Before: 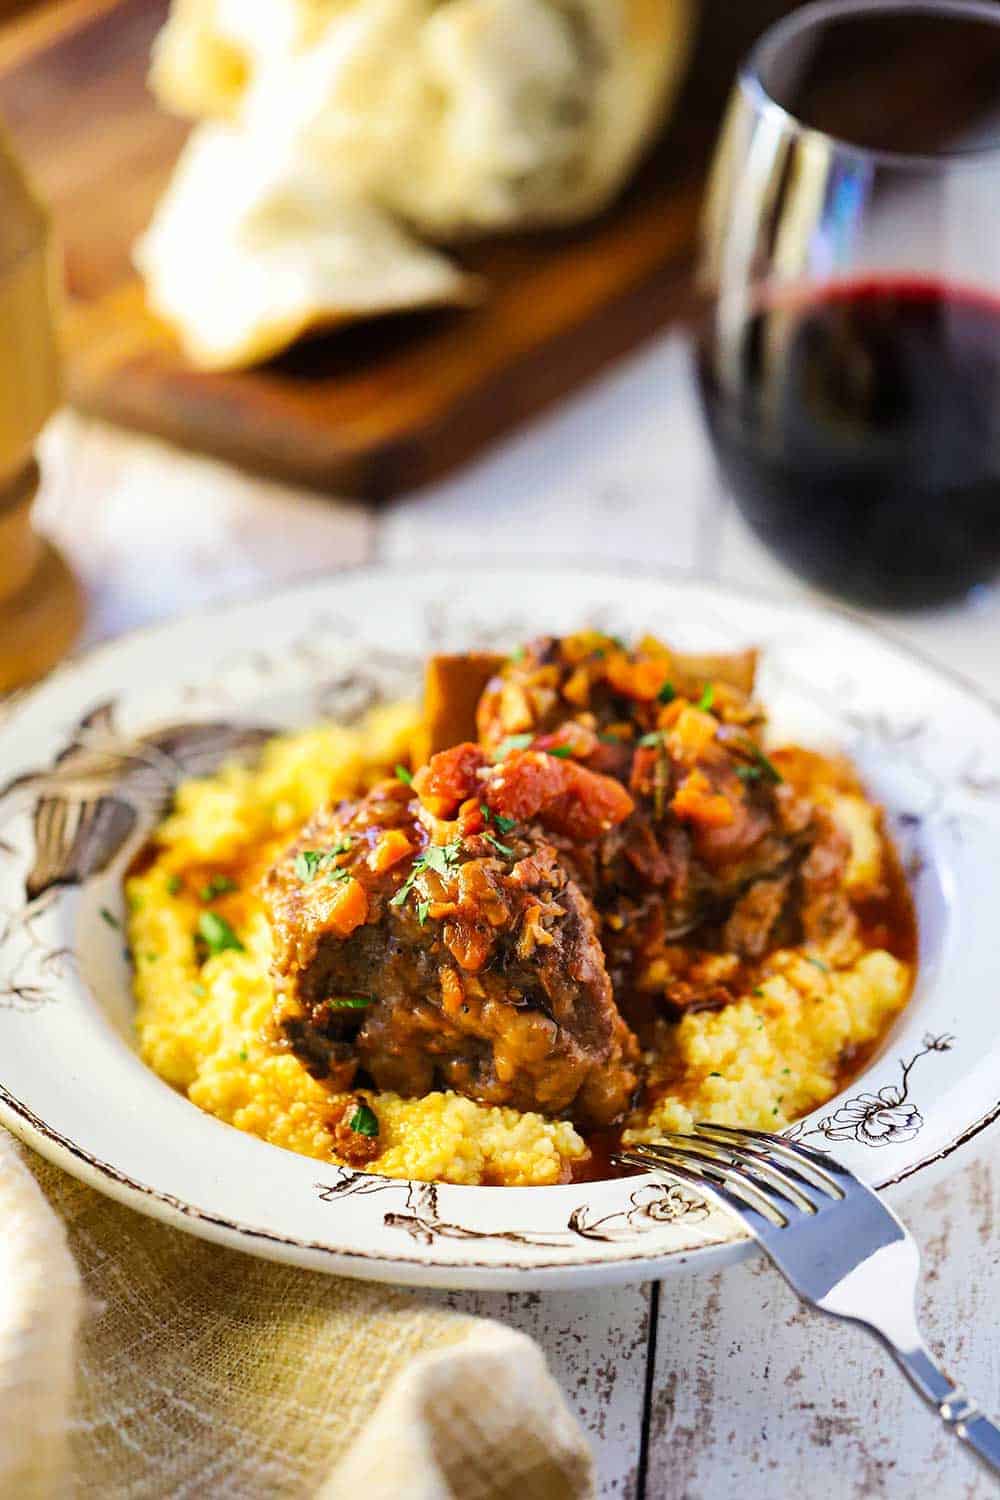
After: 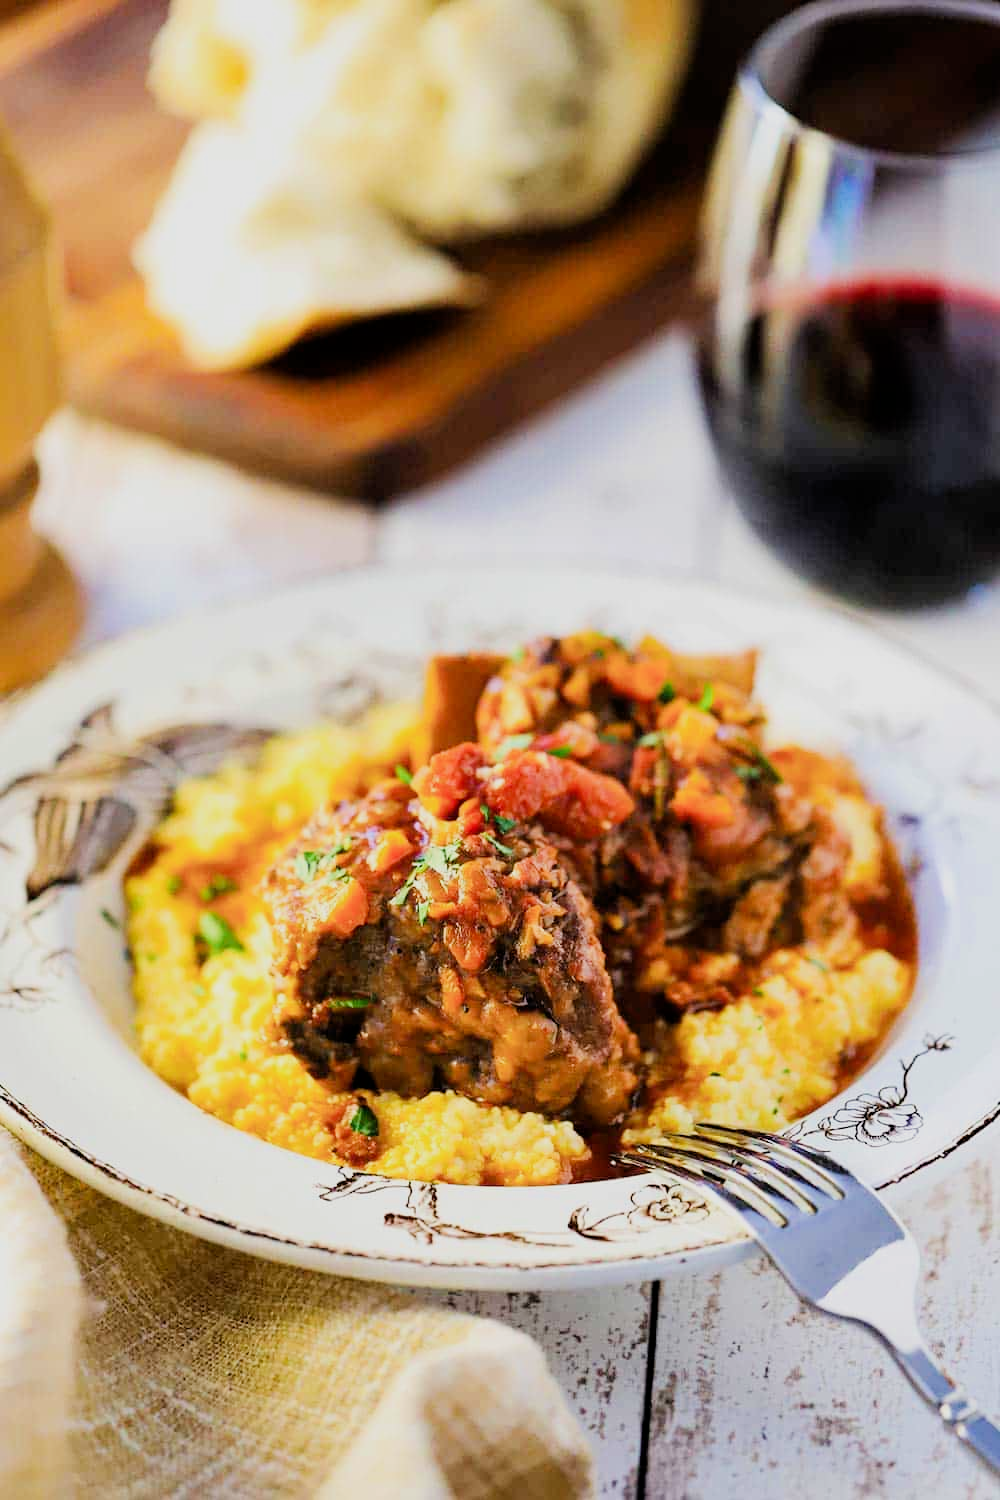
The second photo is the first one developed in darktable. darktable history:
exposure: black level correction 0.001, exposure 0.499 EV, compensate highlight preservation false
filmic rgb: black relative exposure -7.65 EV, white relative exposure 4.56 EV, hardness 3.61
